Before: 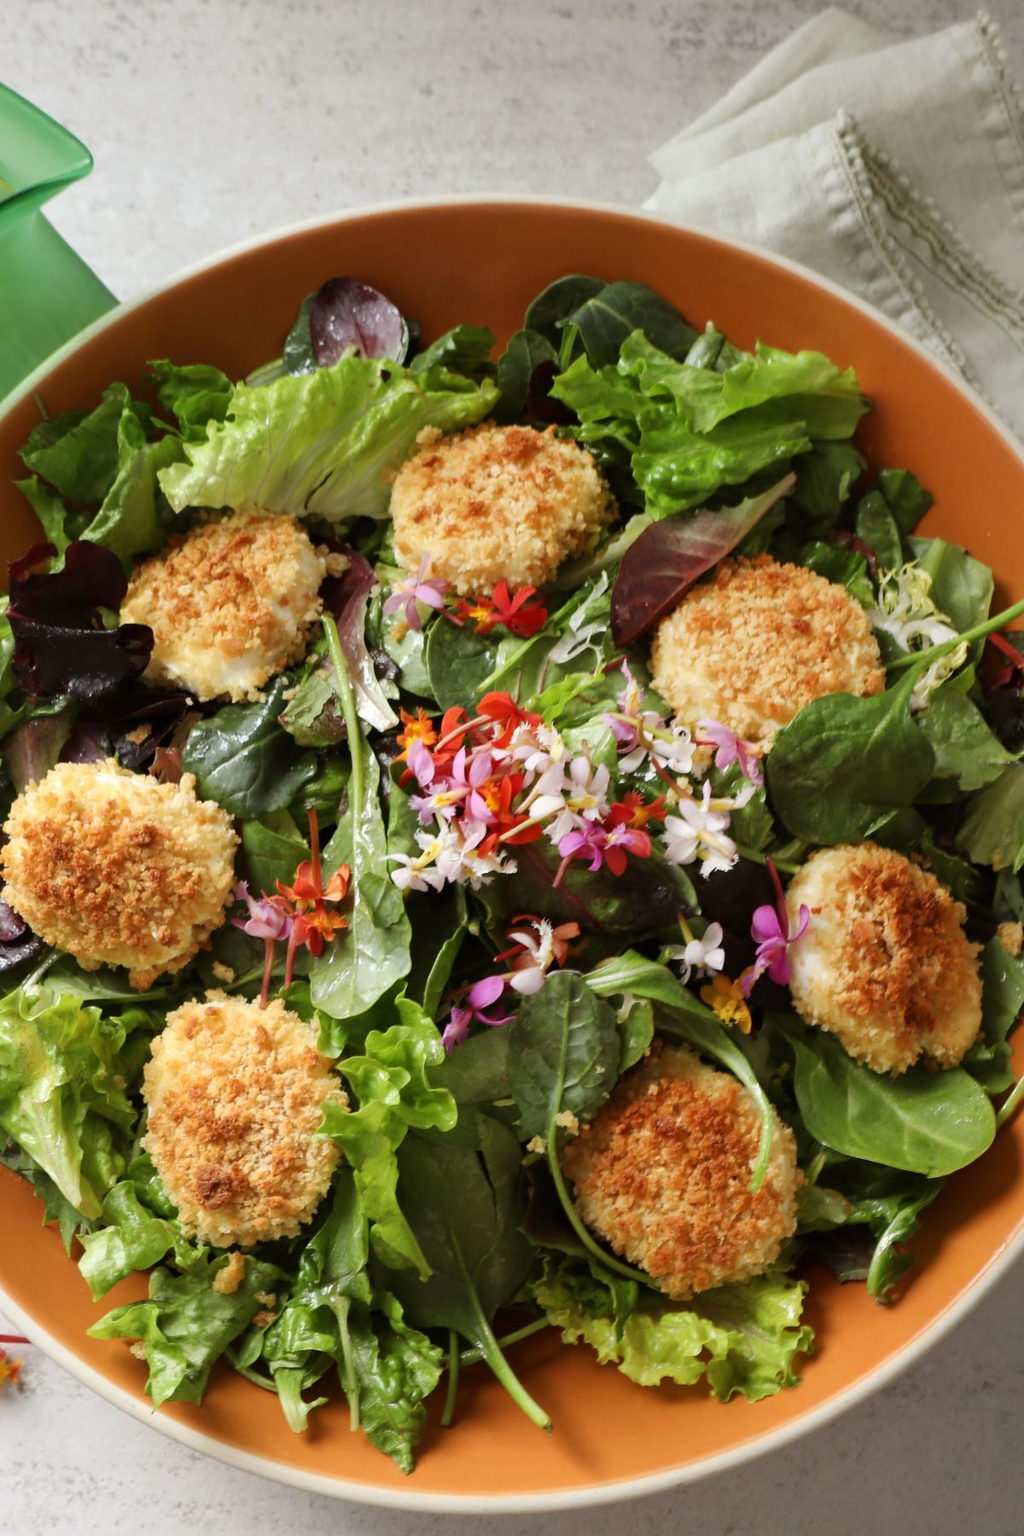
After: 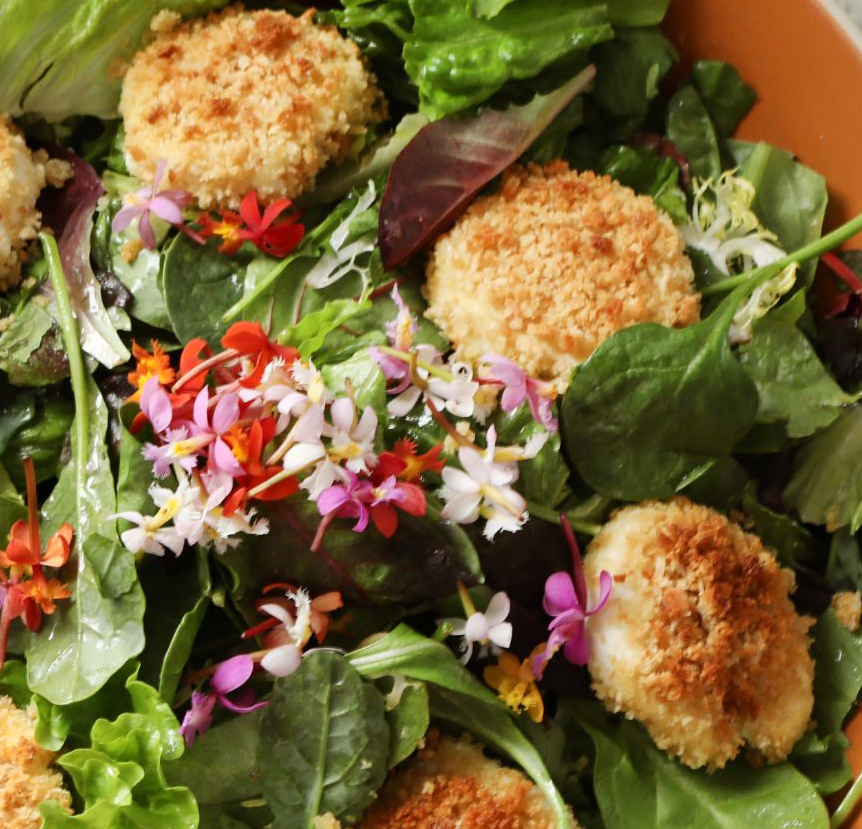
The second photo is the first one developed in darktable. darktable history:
contrast brightness saturation: contrast 0.096, brightness 0.023, saturation 0.02
crop and rotate: left 28.088%, top 27.197%, bottom 26.695%
